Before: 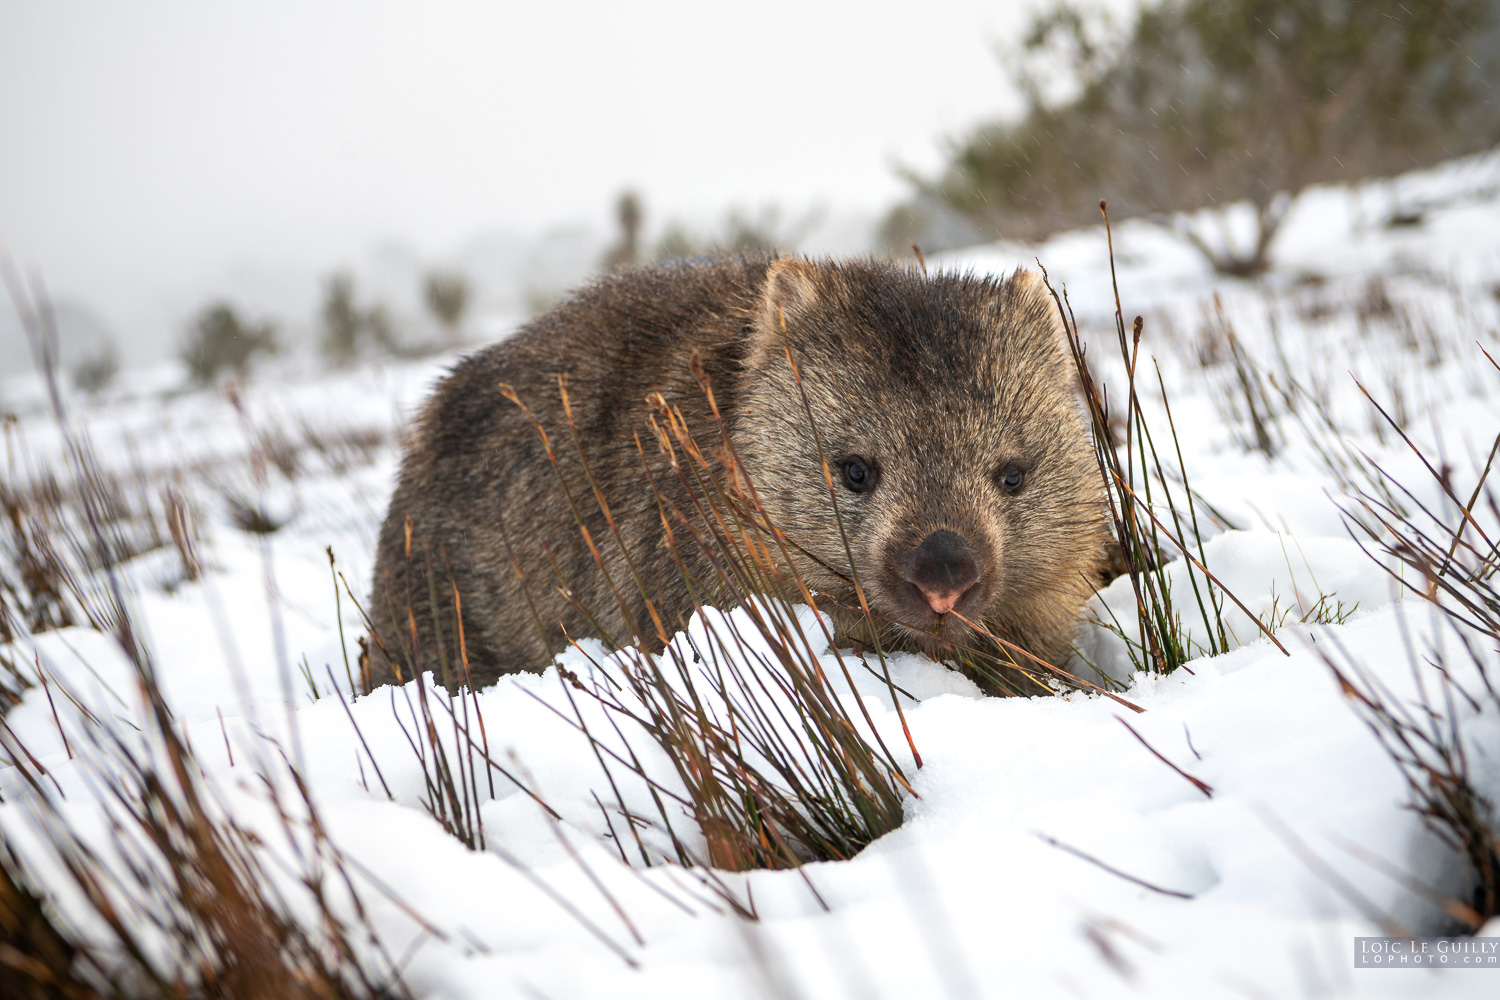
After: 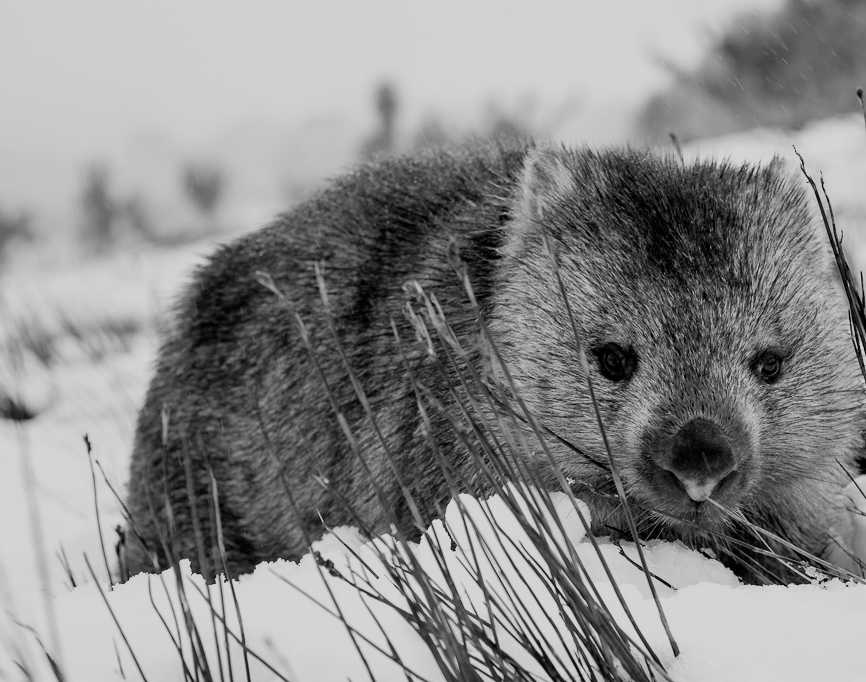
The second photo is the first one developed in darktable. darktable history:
filmic rgb: black relative exposure -4.38 EV, white relative exposure 4.56 EV, hardness 2.37, contrast 1.05
monochrome: on, module defaults
crop: left 16.202%, top 11.208%, right 26.045%, bottom 20.557%
